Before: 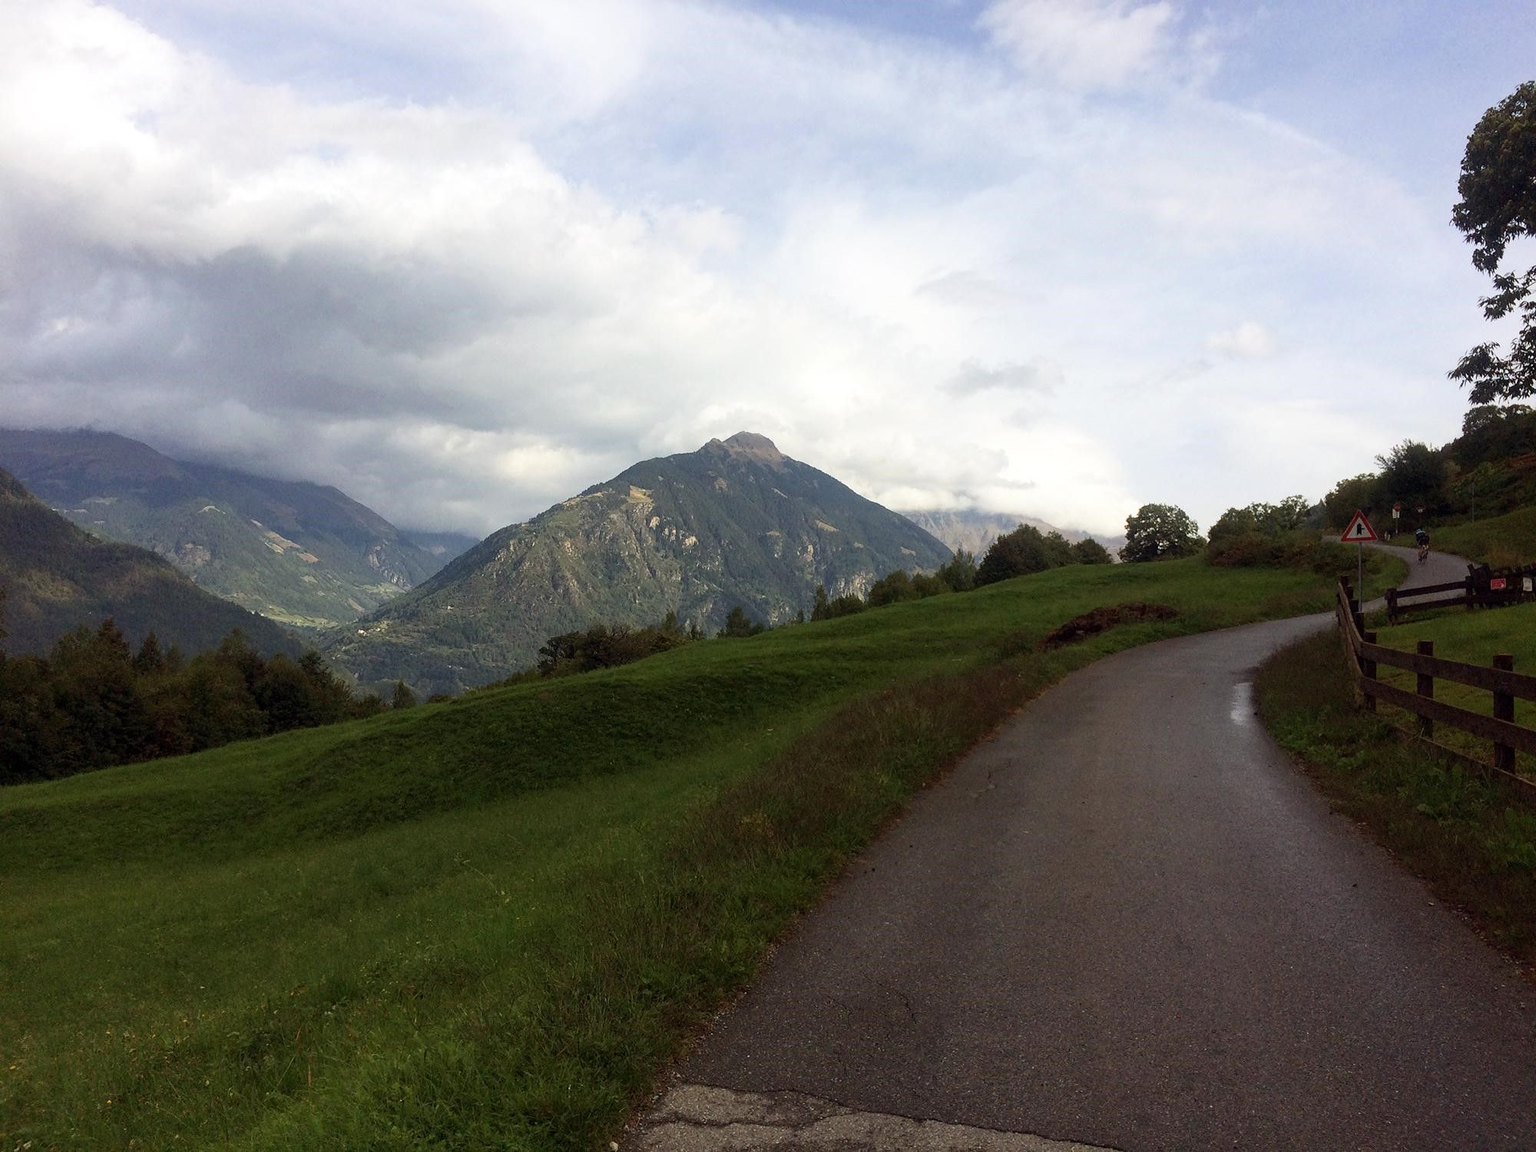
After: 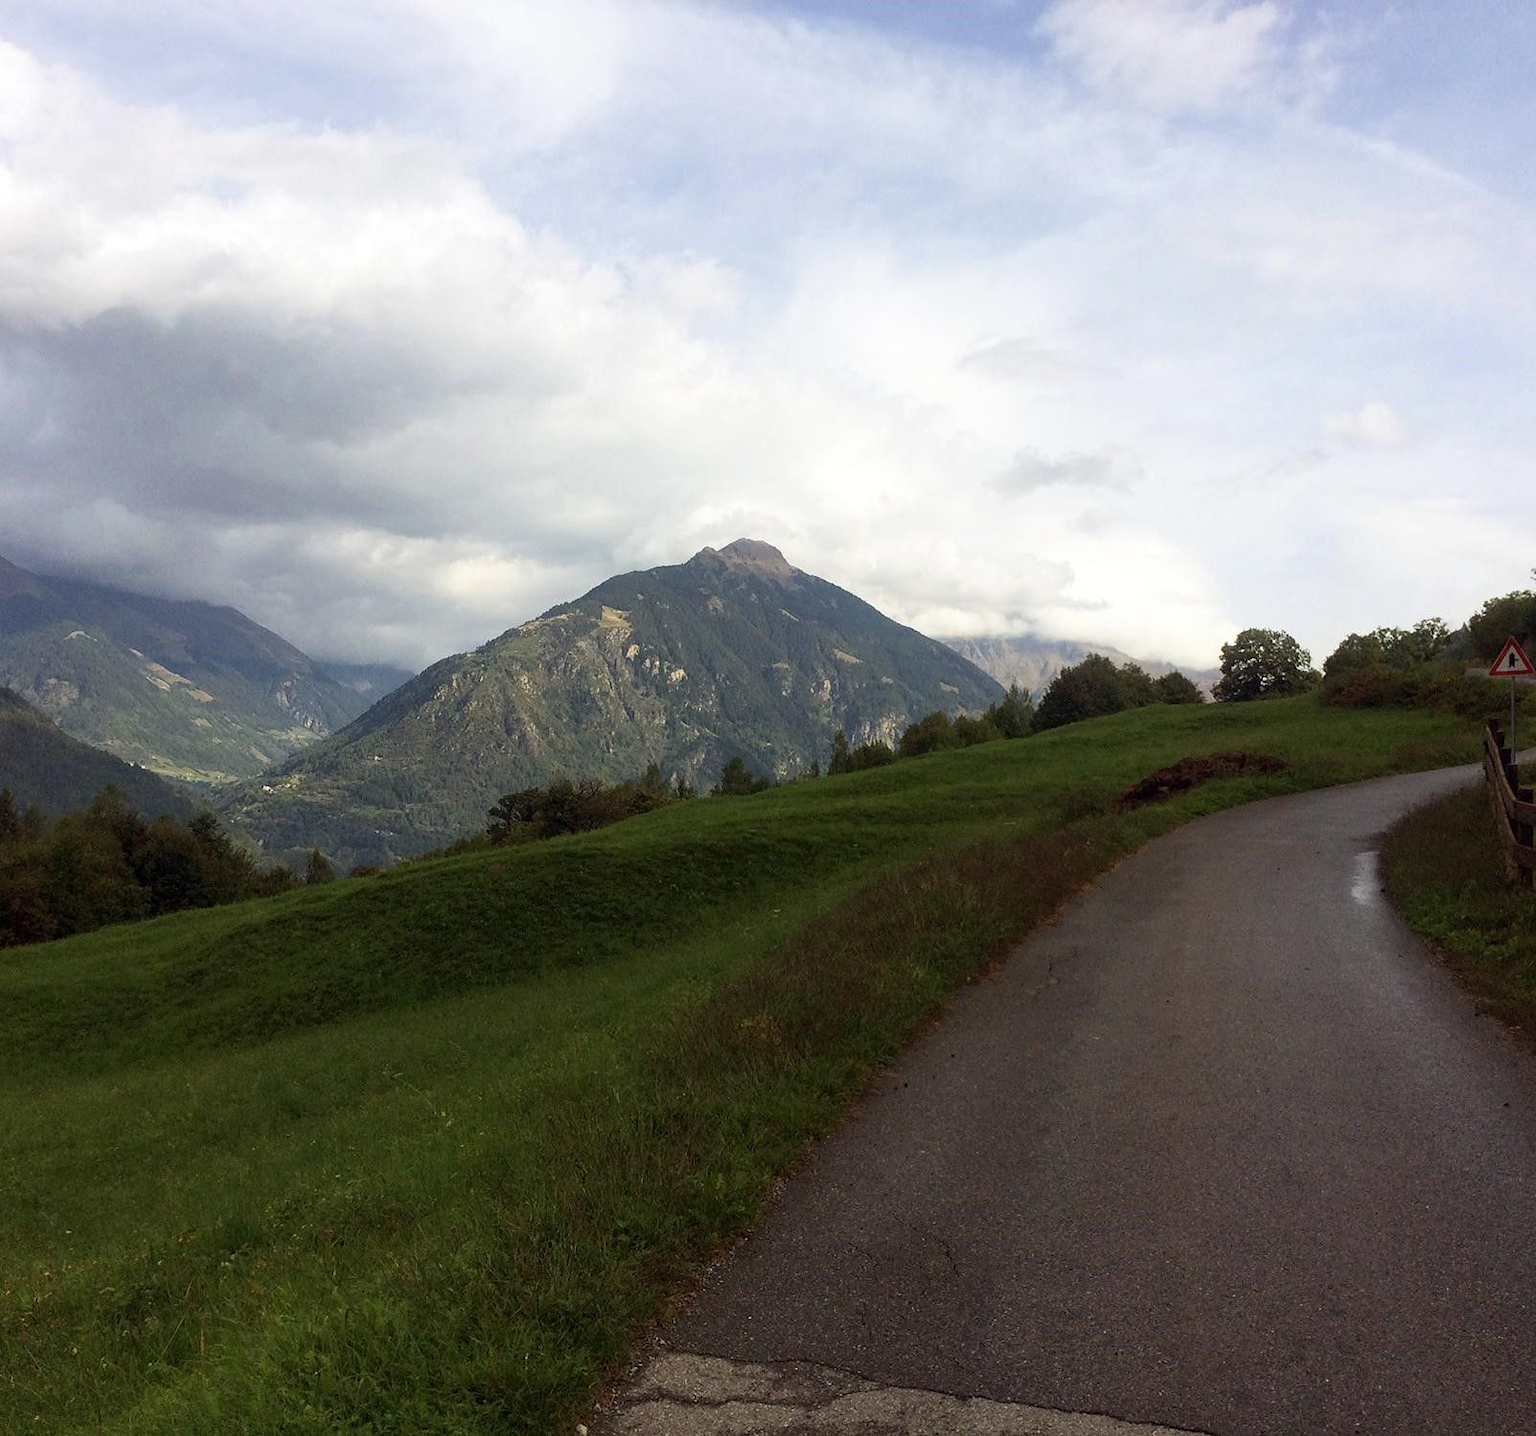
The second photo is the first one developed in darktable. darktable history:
crop and rotate: left 9.602%, right 10.238%
